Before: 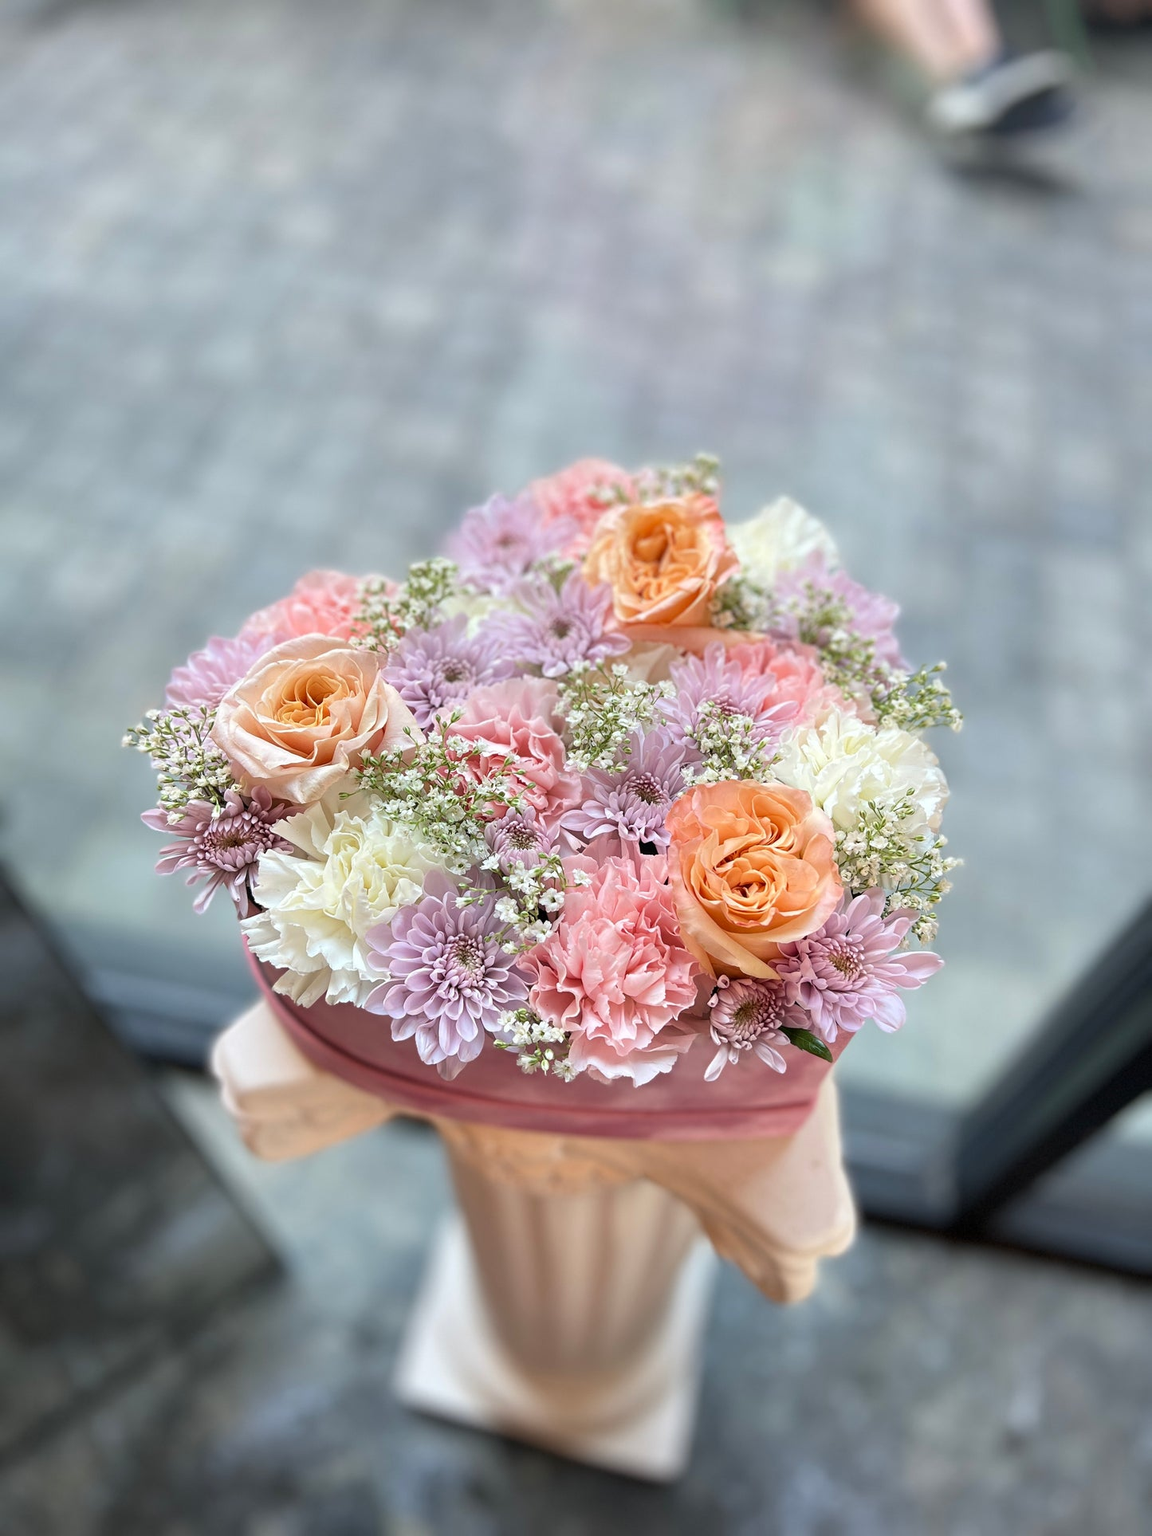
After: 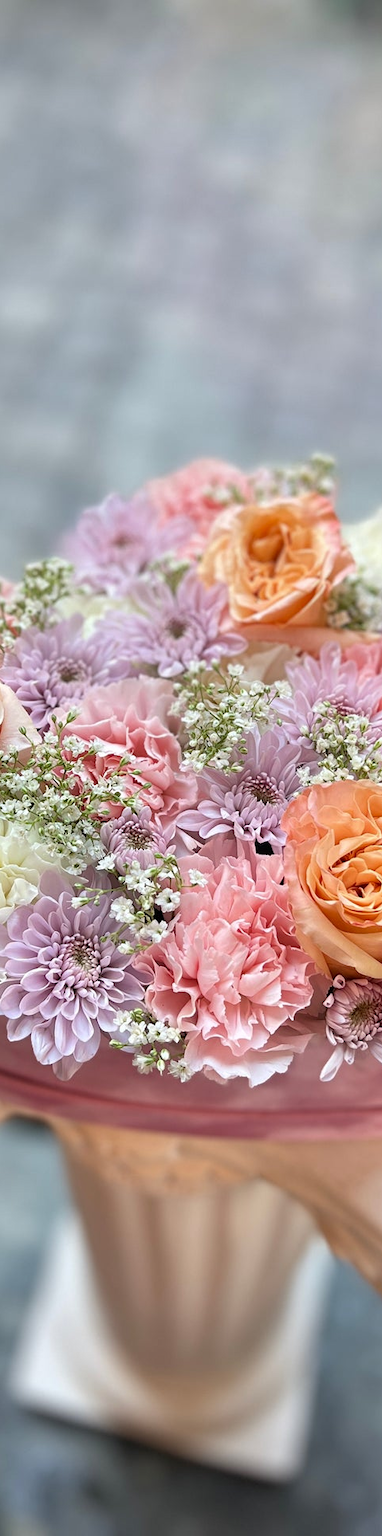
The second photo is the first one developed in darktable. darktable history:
shadows and highlights: shadows 29.32, highlights -29.32, low approximation 0.01, soften with gaussian
crop: left 33.36%, right 33.36%
